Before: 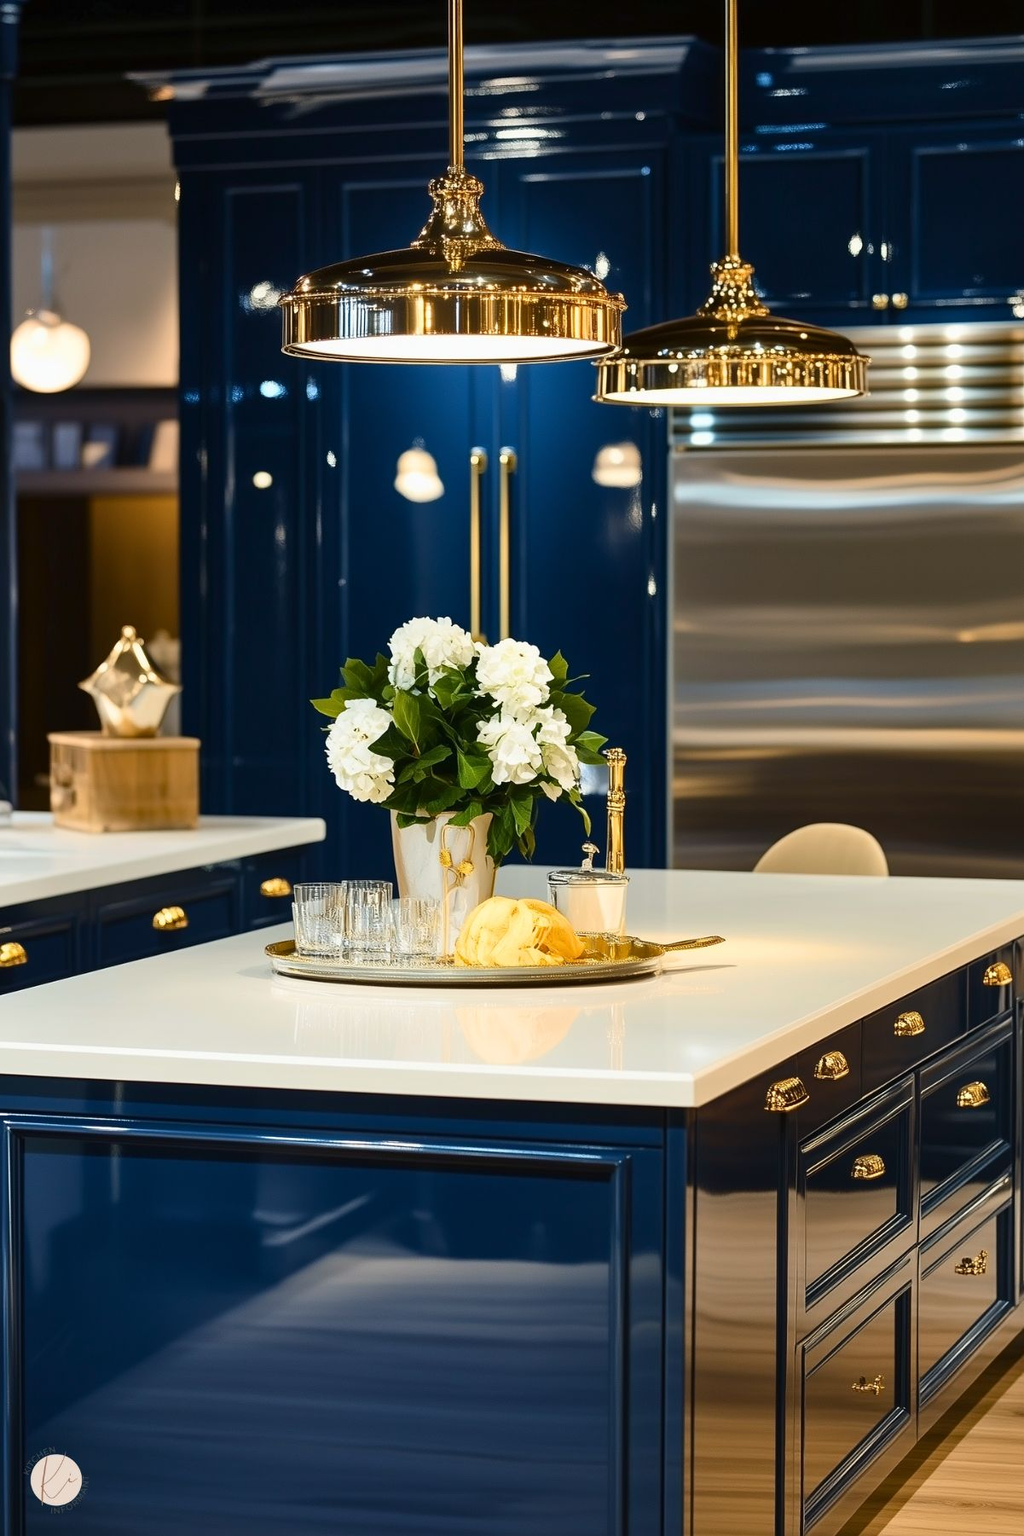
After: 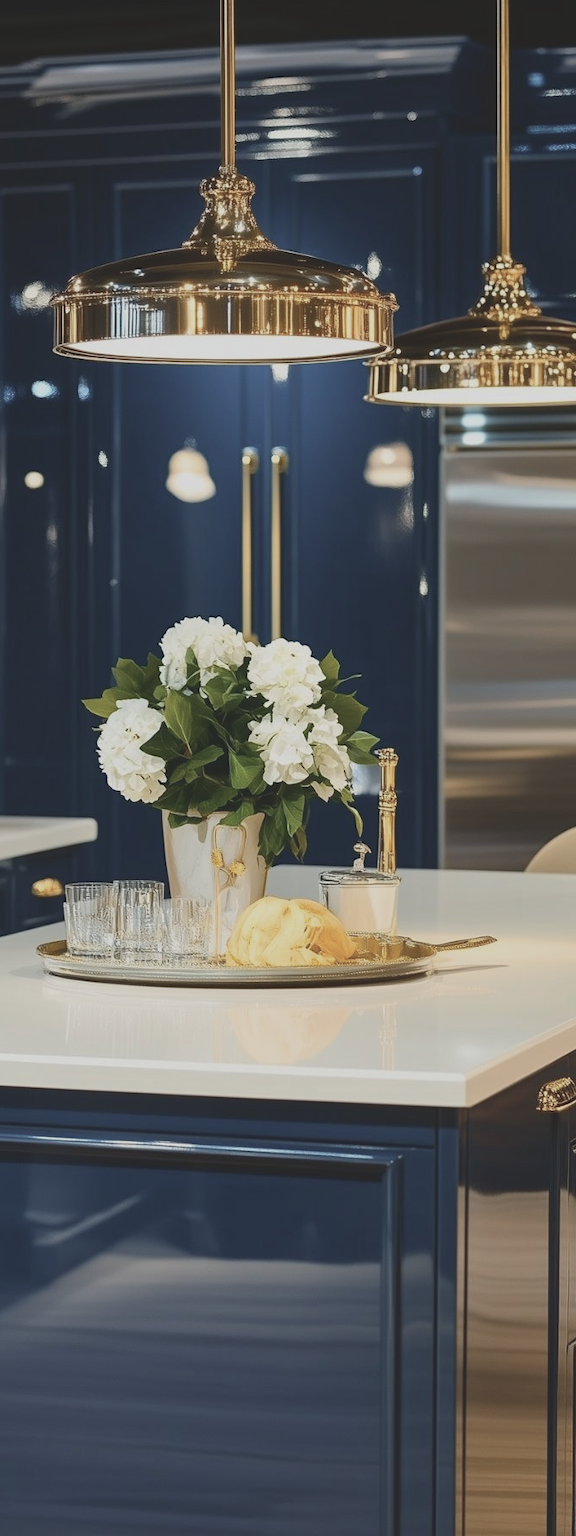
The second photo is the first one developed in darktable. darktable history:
contrast brightness saturation: contrast -0.269, saturation -0.421
crop and rotate: left 22.392%, right 21.267%
tone equalizer: edges refinement/feathering 500, mask exposure compensation -1.57 EV, preserve details no
